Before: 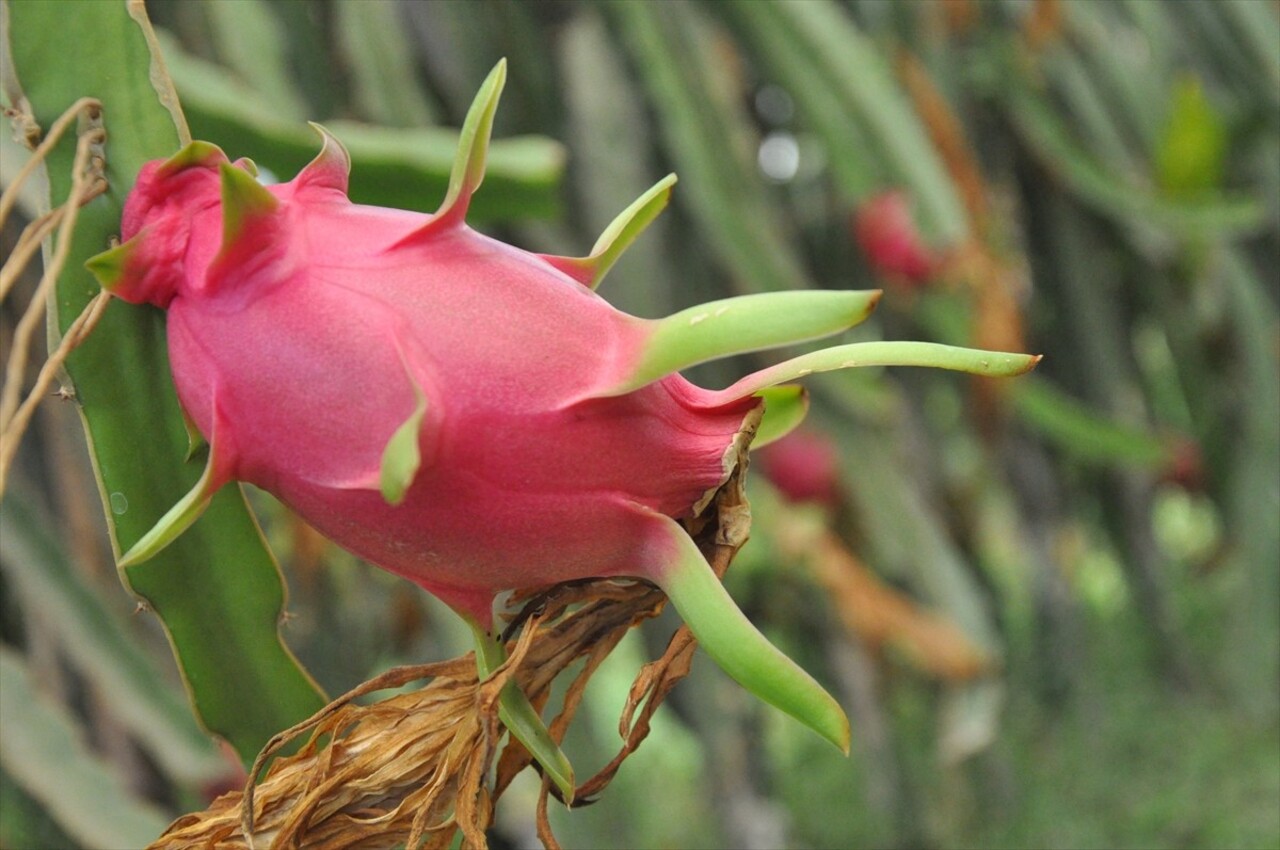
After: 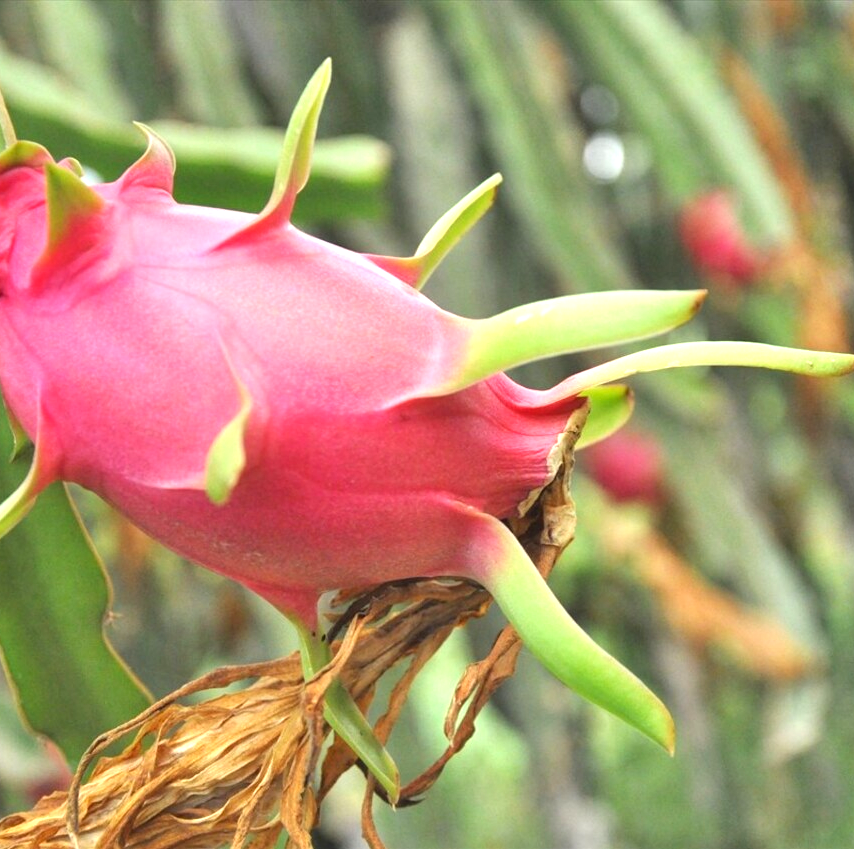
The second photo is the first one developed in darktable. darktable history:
exposure: black level correction 0, exposure 1.001 EV, compensate highlight preservation false
crop and rotate: left 13.695%, right 19.513%
